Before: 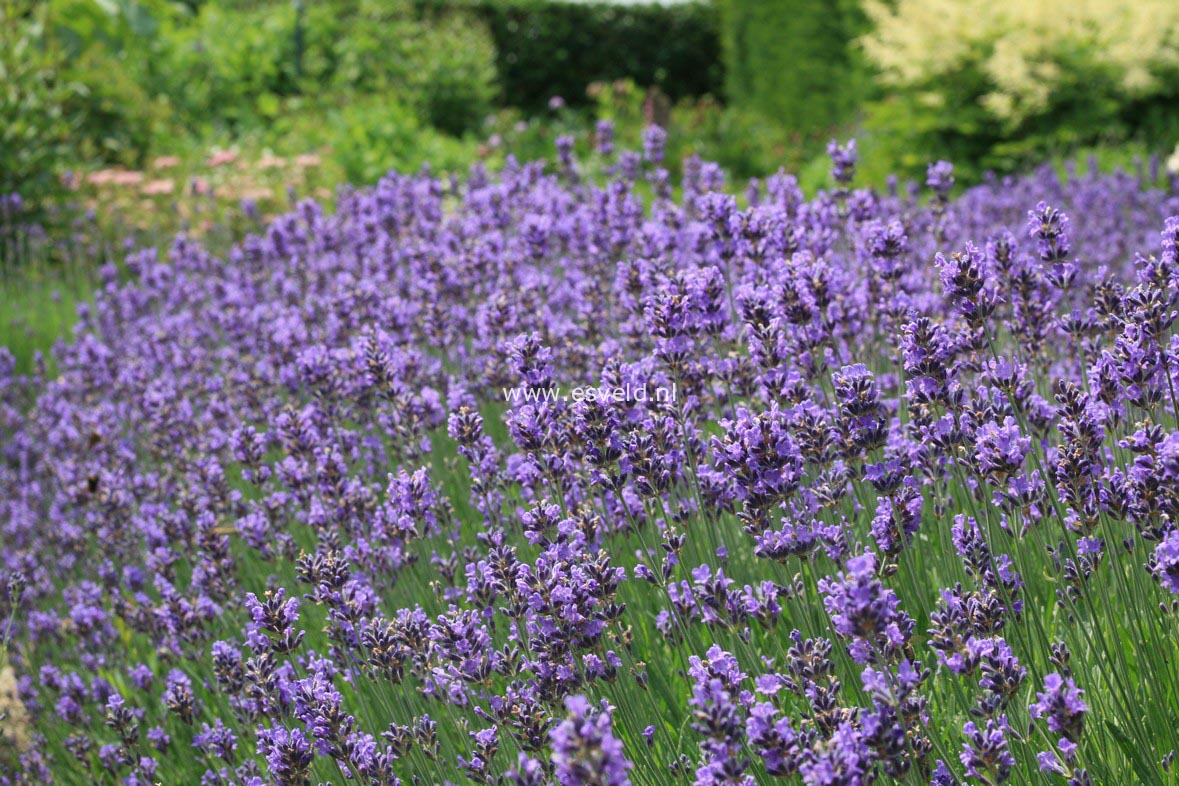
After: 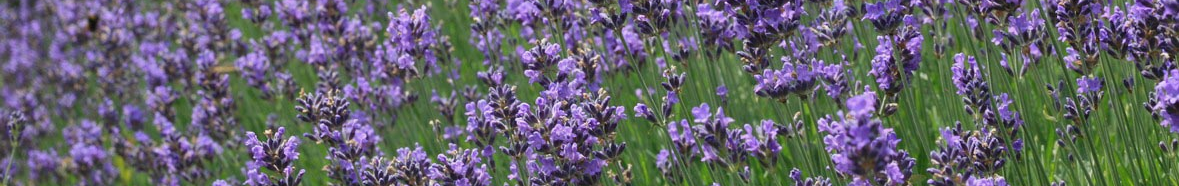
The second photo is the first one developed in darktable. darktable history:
crop and rotate: top 58.75%, bottom 17.56%
contrast brightness saturation: contrast 0.05
shadows and highlights: white point adjustment -3.53, highlights -63.77, soften with gaussian
